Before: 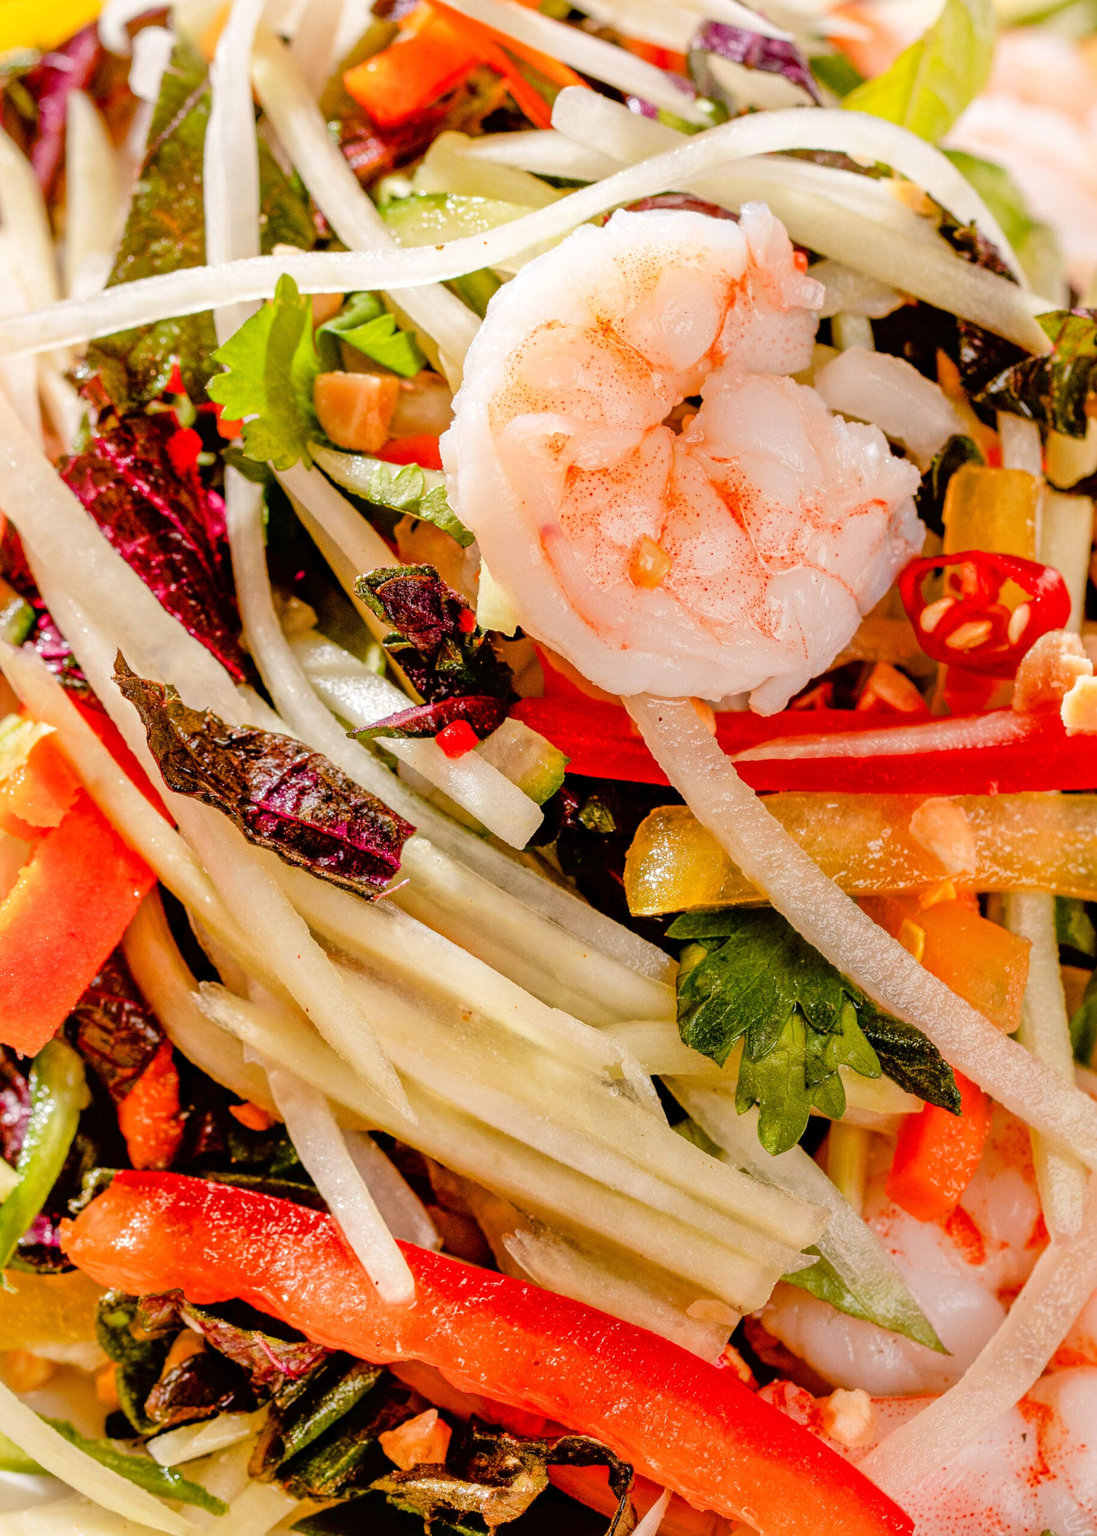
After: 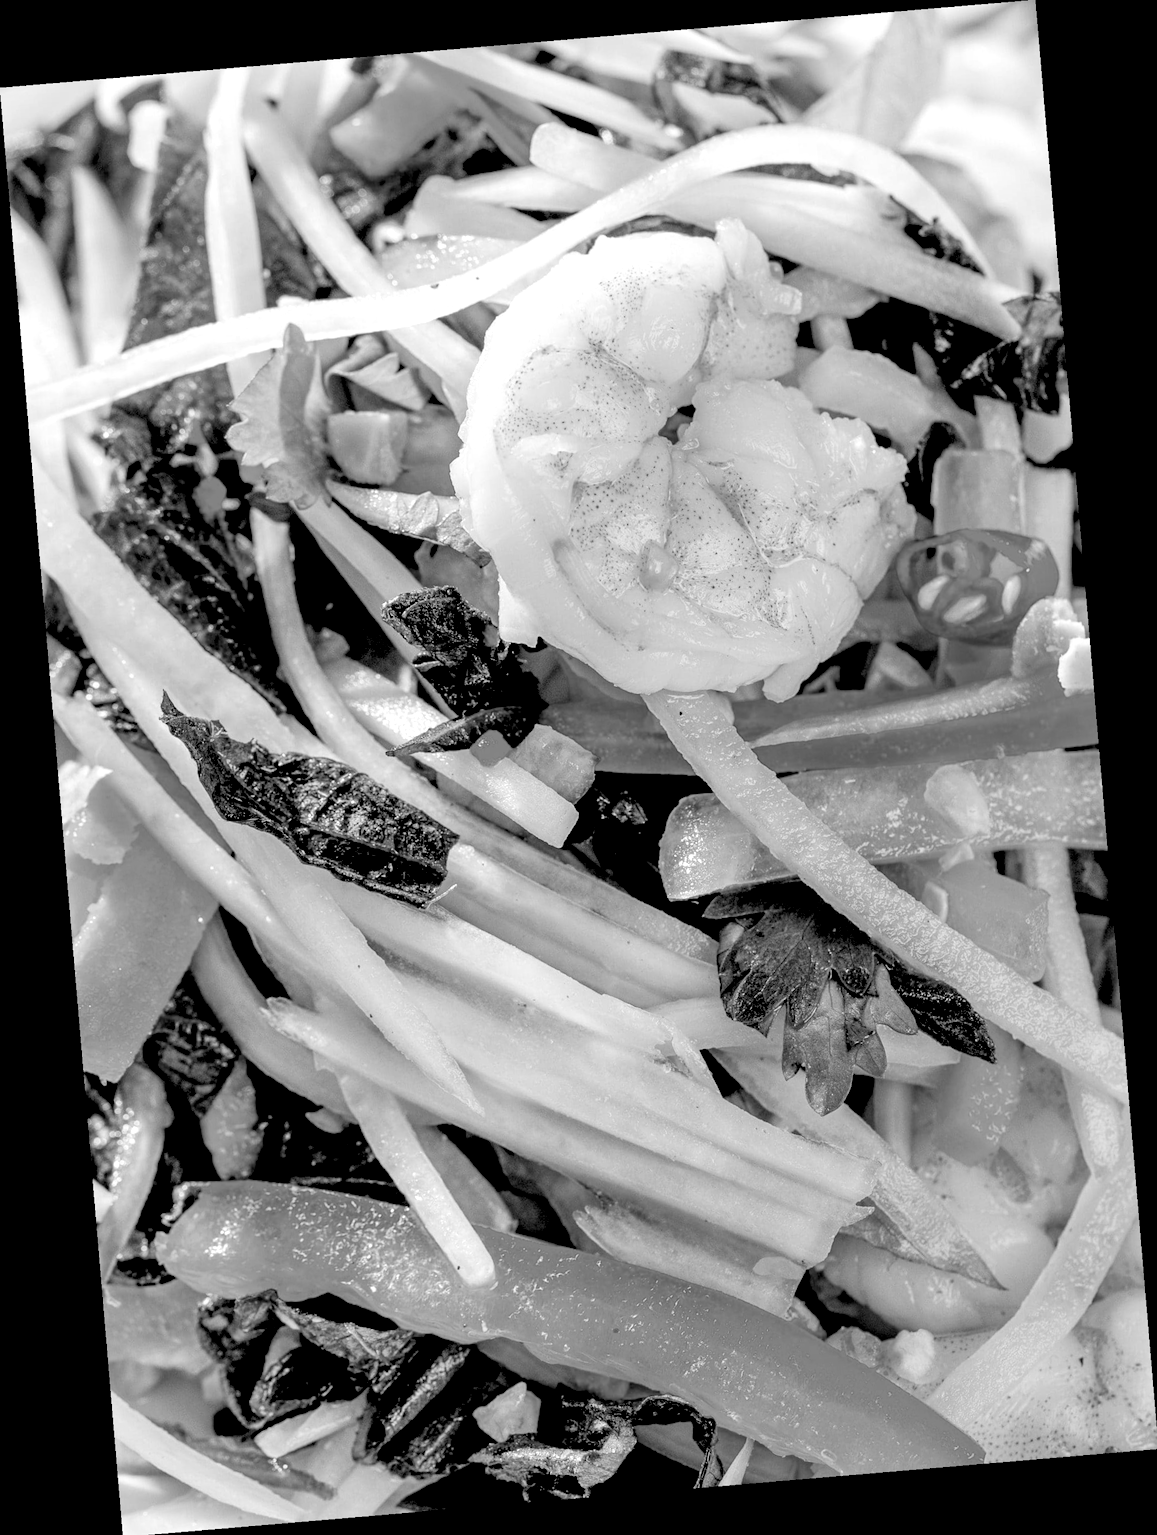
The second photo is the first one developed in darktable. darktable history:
color zones: curves: ch1 [(0, -0.014) (0.143, -0.013) (0.286, -0.013) (0.429, -0.016) (0.571, -0.019) (0.714, -0.015) (0.857, 0.002) (1, -0.014)]
exposure: black level correction 0.025, exposure 0.182 EV, compensate highlight preservation false
rotate and perspective: rotation -4.86°, automatic cropping off
